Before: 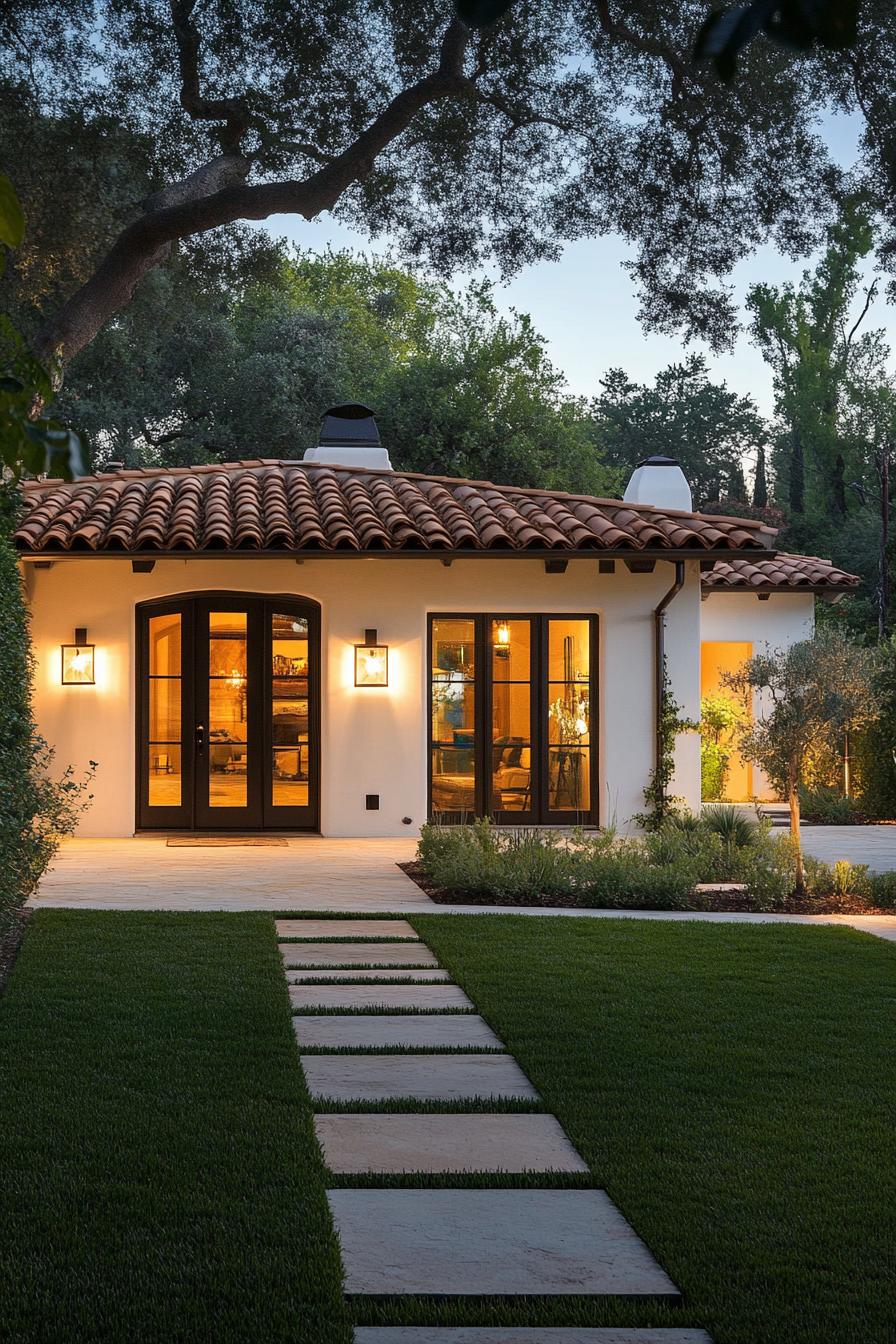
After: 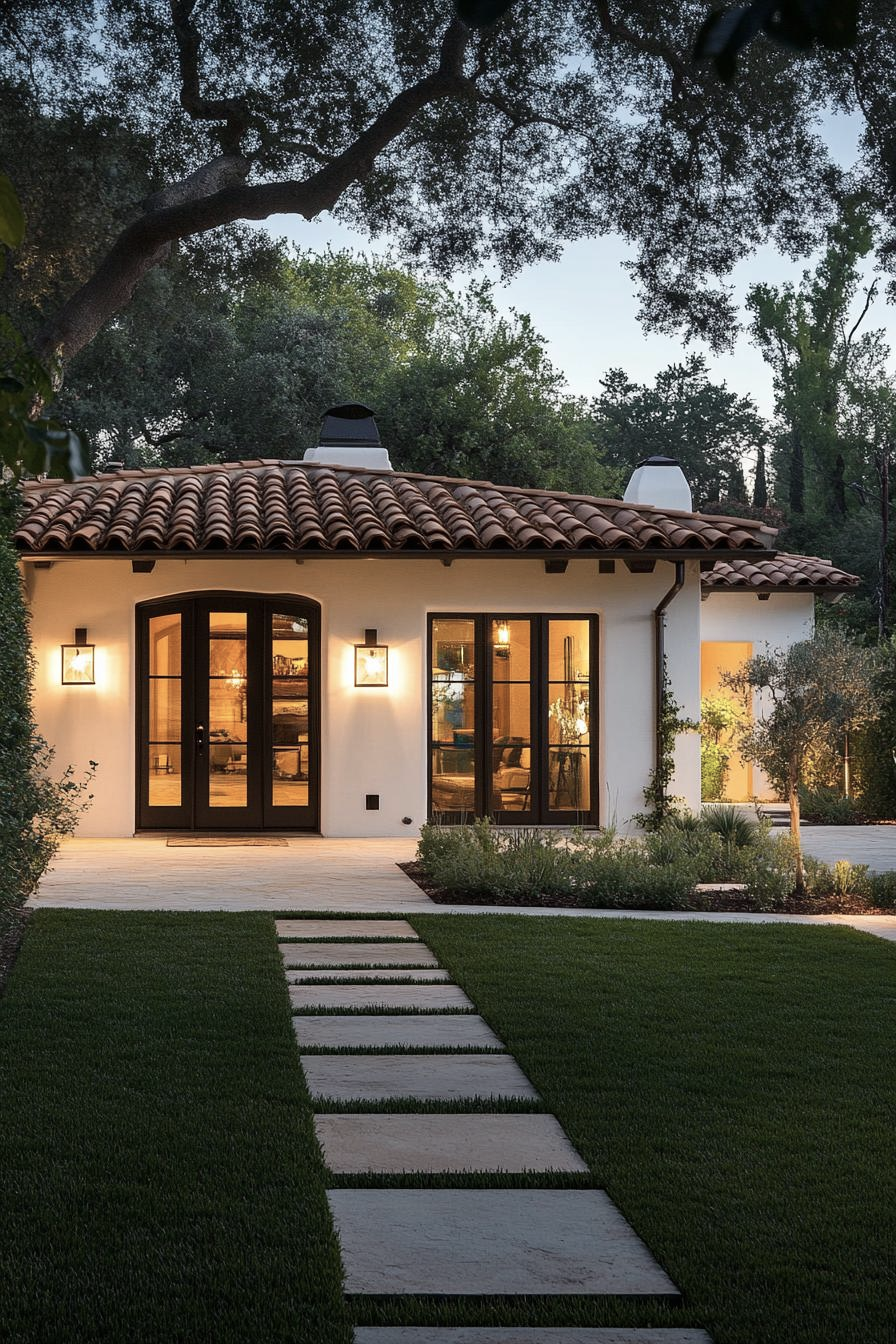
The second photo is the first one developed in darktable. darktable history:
contrast brightness saturation: contrast 0.101, saturation -0.288
